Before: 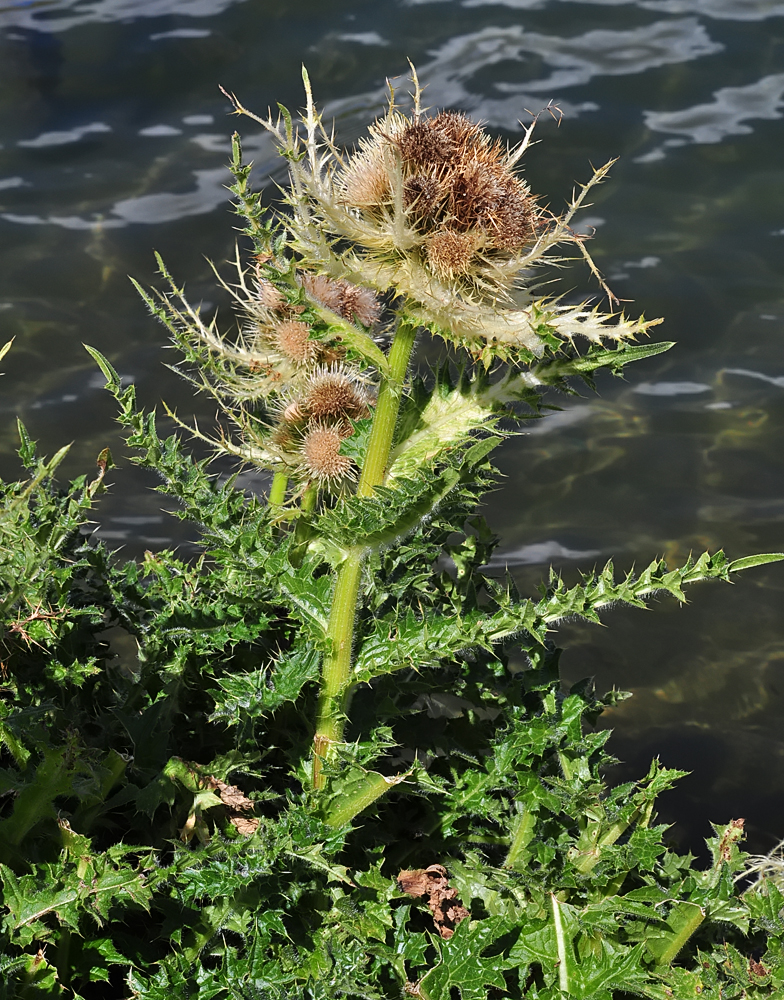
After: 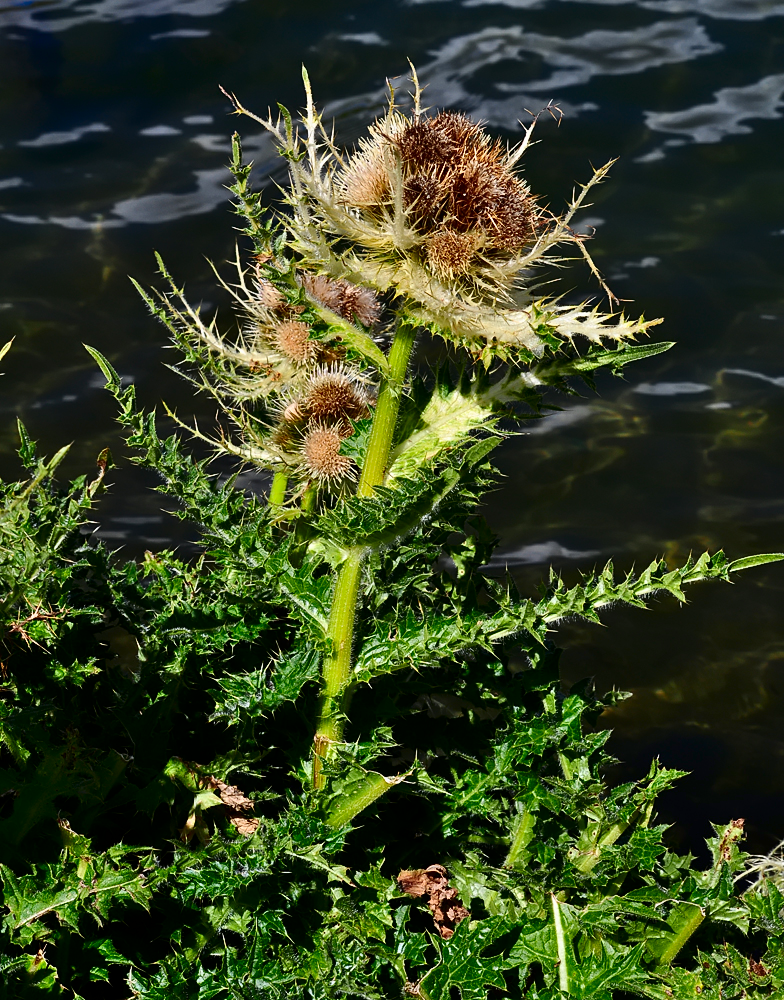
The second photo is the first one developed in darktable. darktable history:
contrast brightness saturation: contrast 0.224, brightness -0.189, saturation 0.237
